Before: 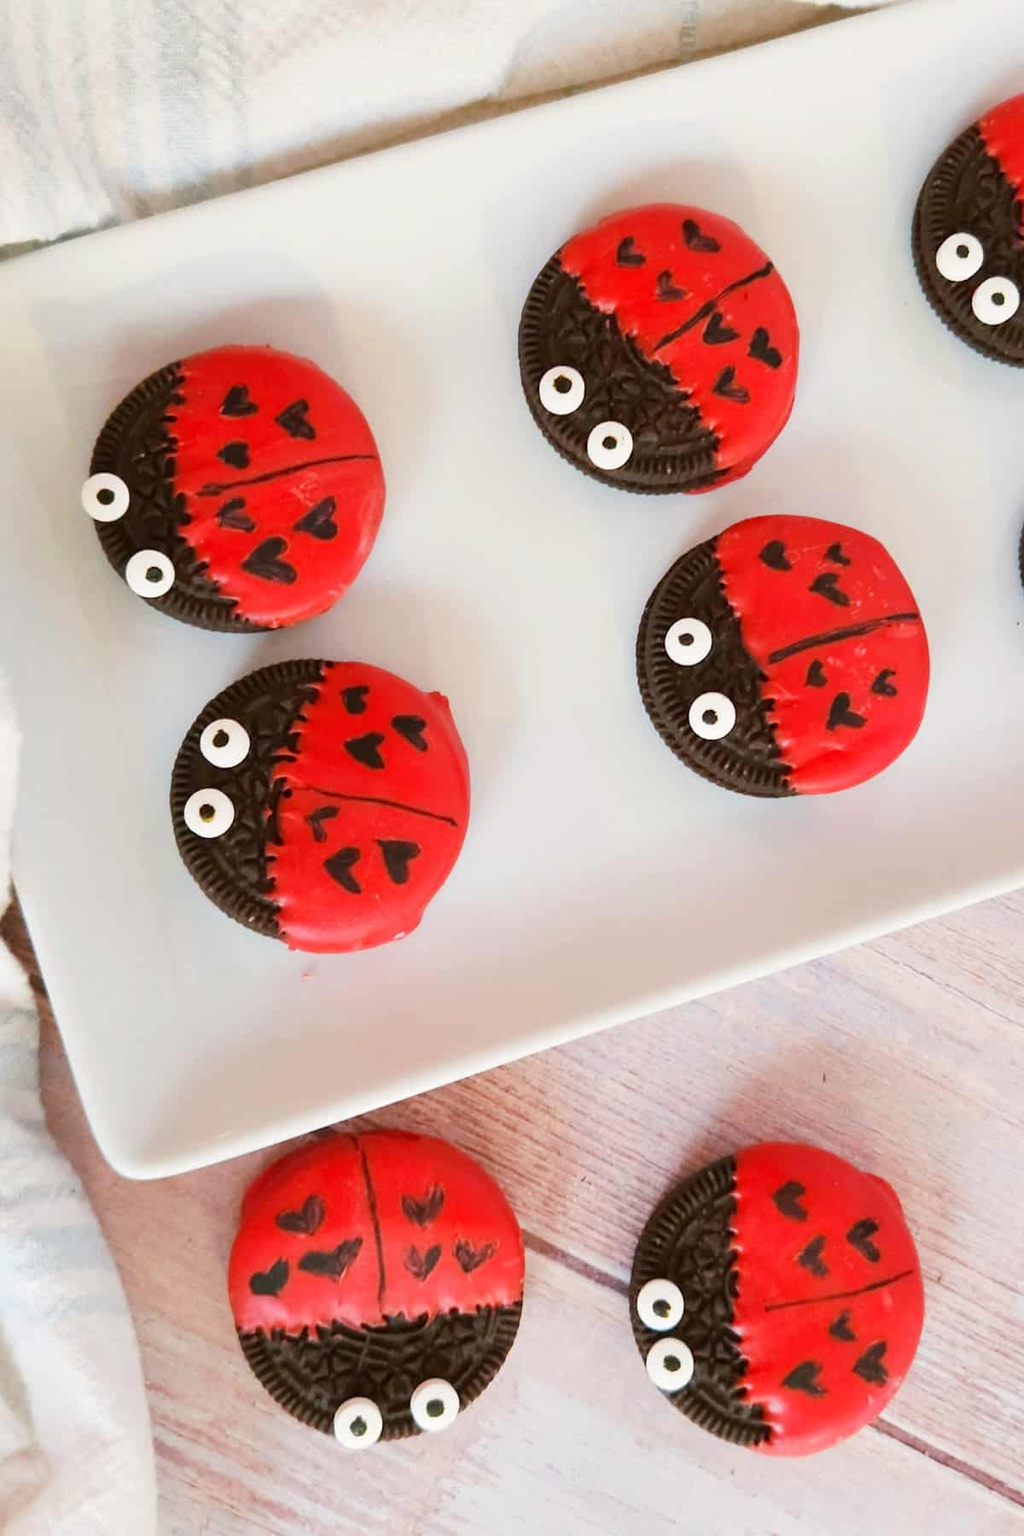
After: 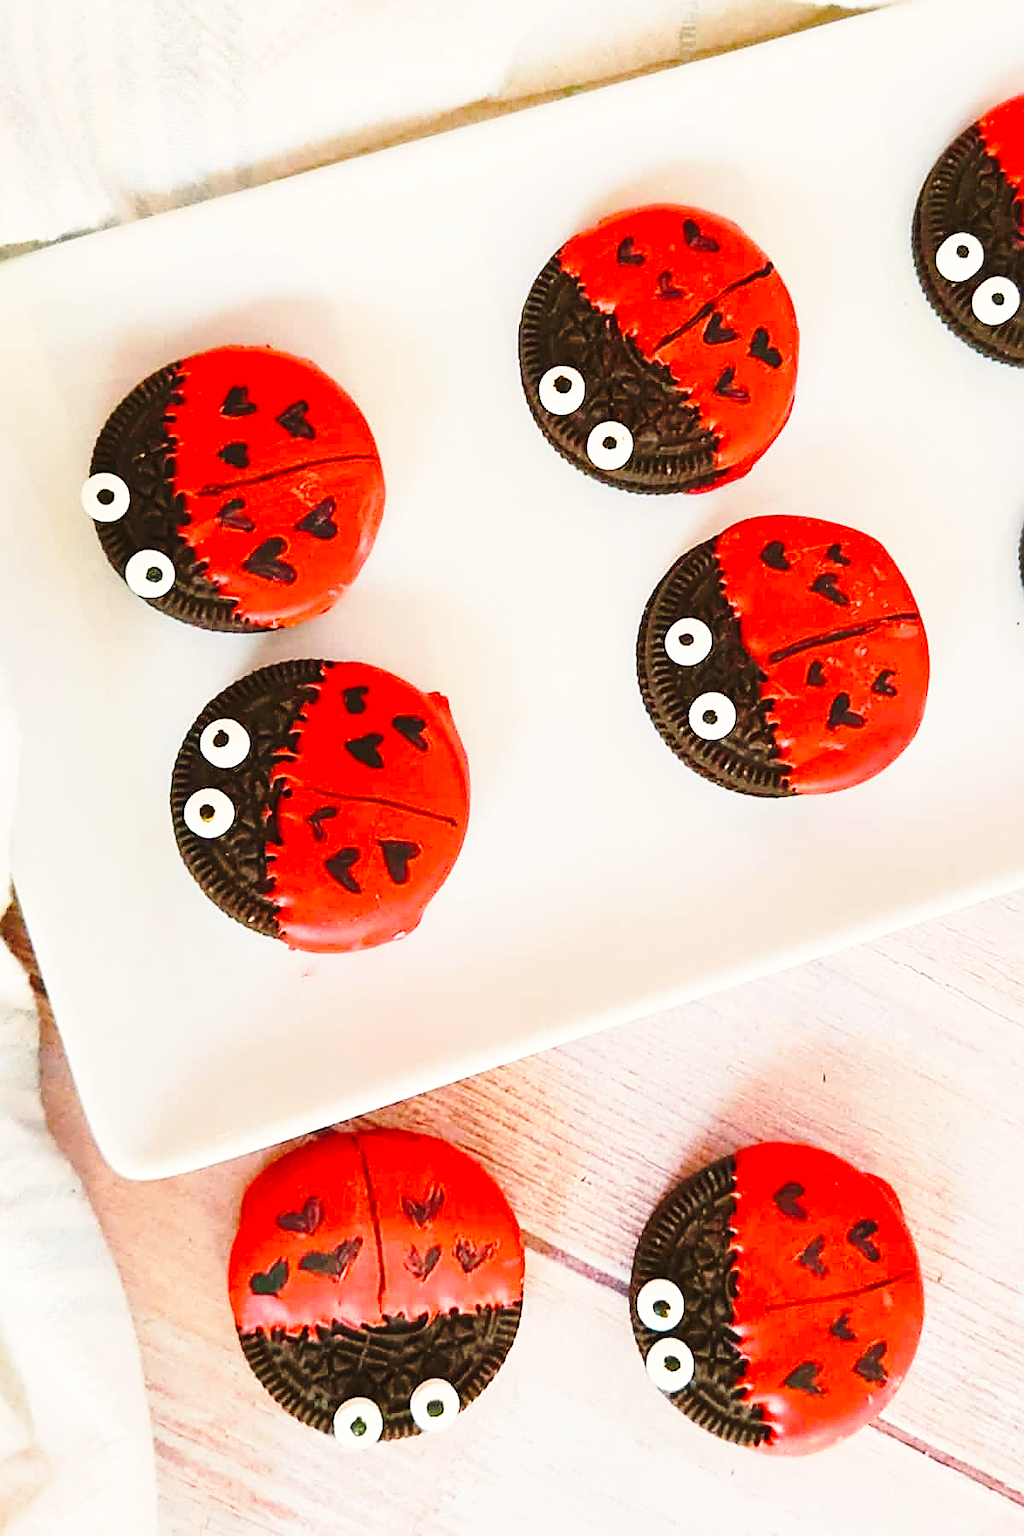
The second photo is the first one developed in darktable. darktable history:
color balance rgb: shadows lift › chroma 2%, shadows lift › hue 219.6°, power › hue 313.2°, highlights gain › chroma 3%, highlights gain › hue 75.6°, global offset › luminance 0.5%, perceptual saturation grading › global saturation 15.33%, perceptual saturation grading › highlights -19.33%, perceptual saturation grading › shadows 20%, global vibrance 20%
sharpen: amount 1
tone equalizer: on, module defaults
base curve: curves: ch0 [(0, 0) (0.036, 0.037) (0.121, 0.228) (0.46, 0.76) (0.859, 0.983) (1, 1)], preserve colors none
